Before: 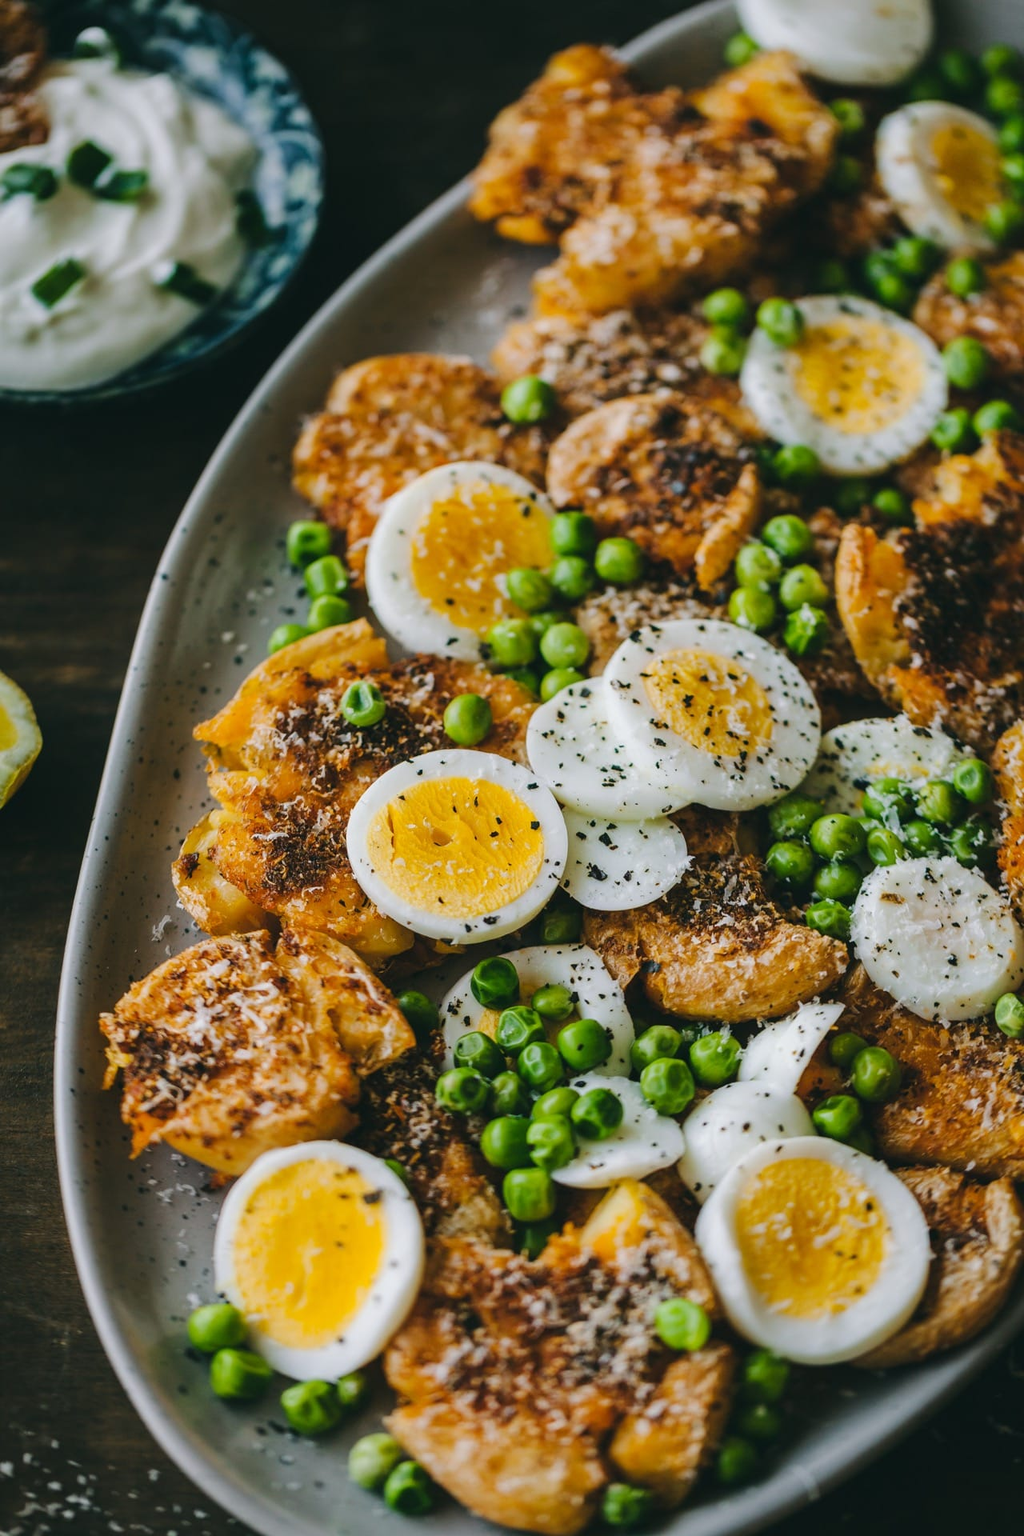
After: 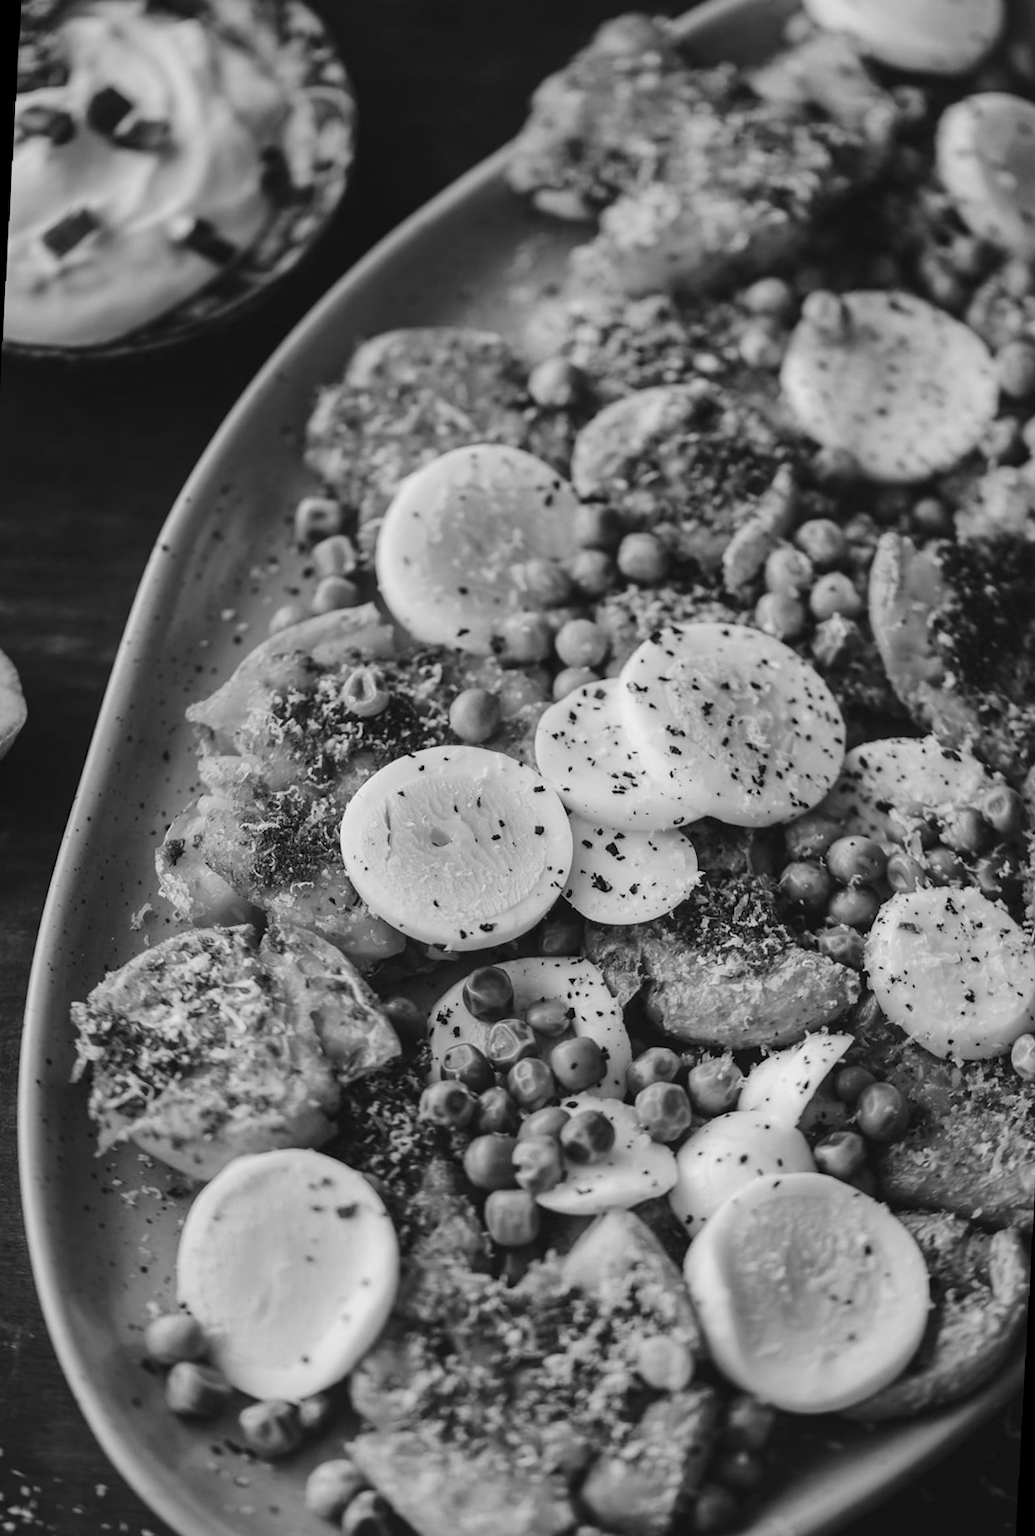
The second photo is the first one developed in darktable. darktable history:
monochrome: on, module defaults
rotate and perspective: rotation 0.8°, automatic cropping off
crop and rotate: angle -2.38°
